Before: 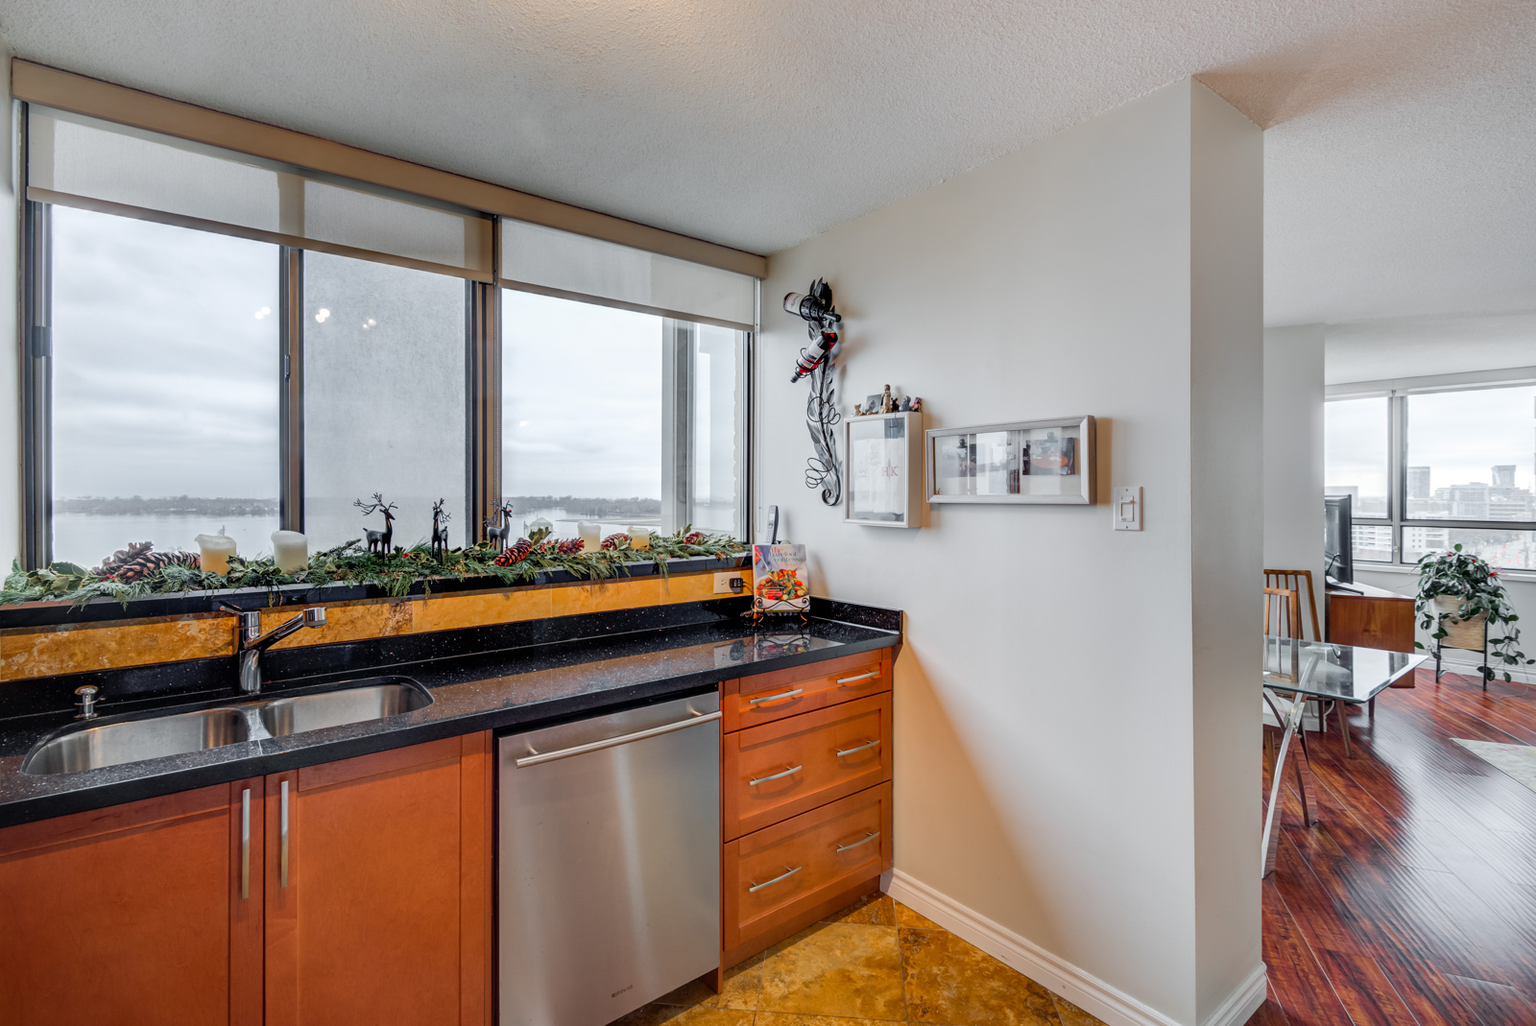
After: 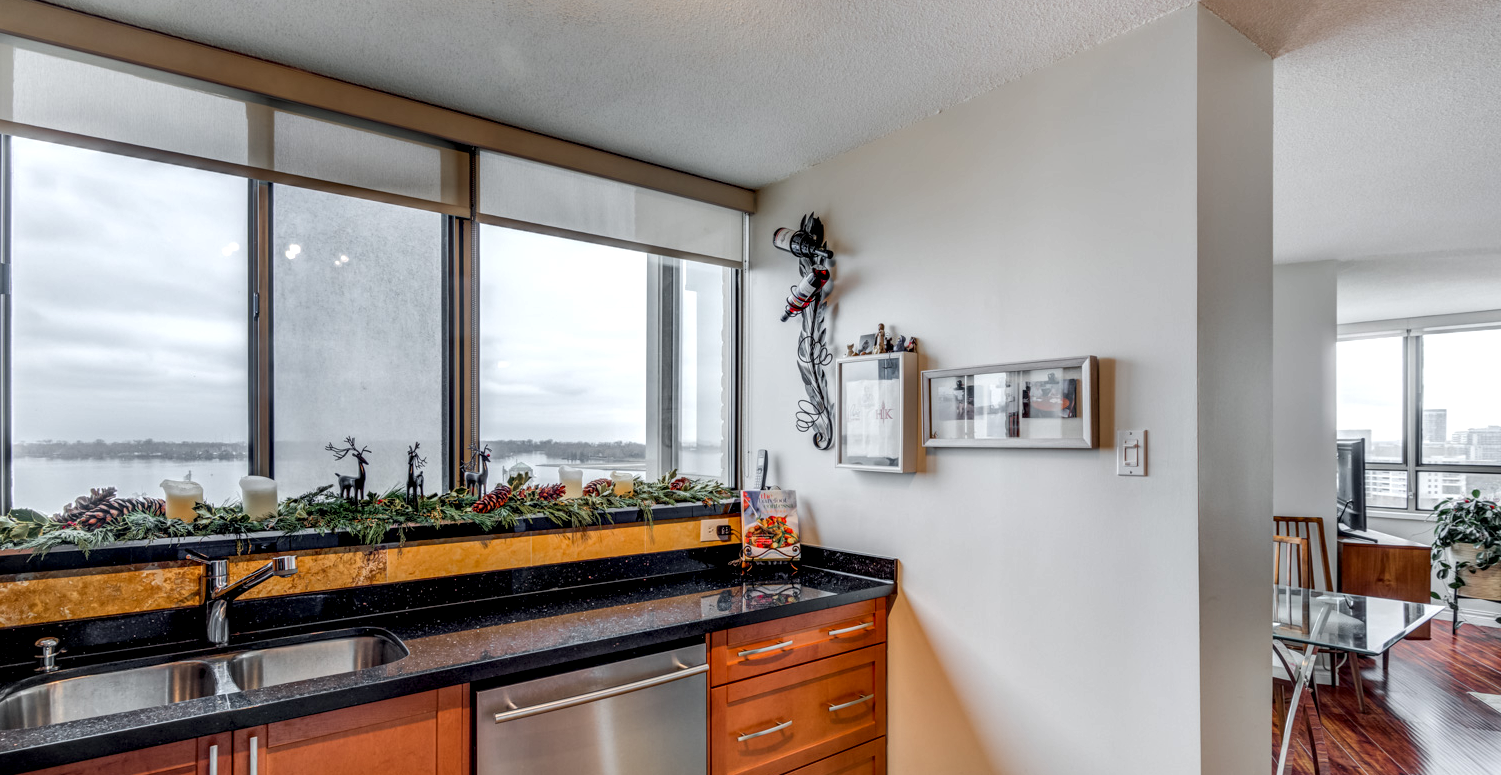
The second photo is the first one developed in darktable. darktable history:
local contrast: highlights 25%, detail 150%
crop: left 2.737%, top 7.287%, right 3.421%, bottom 20.179%
